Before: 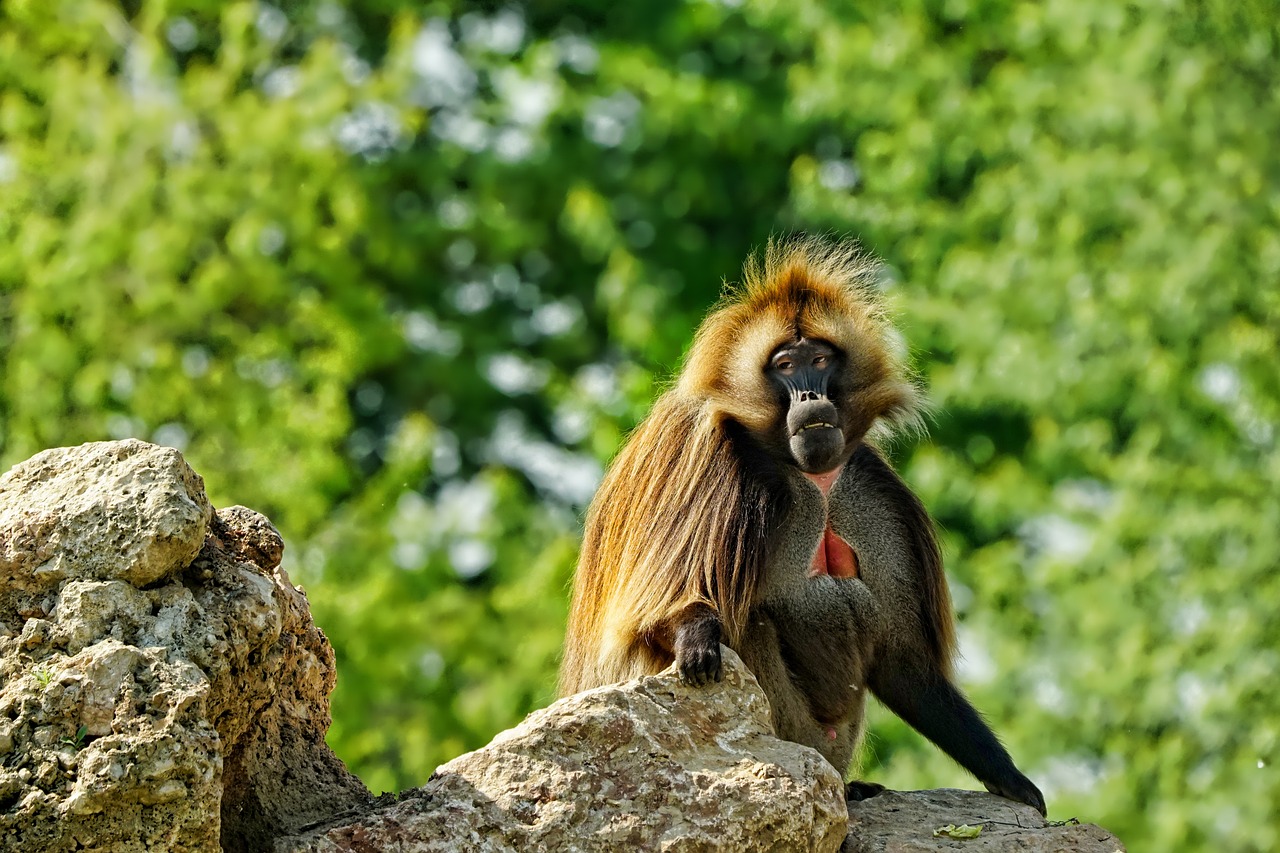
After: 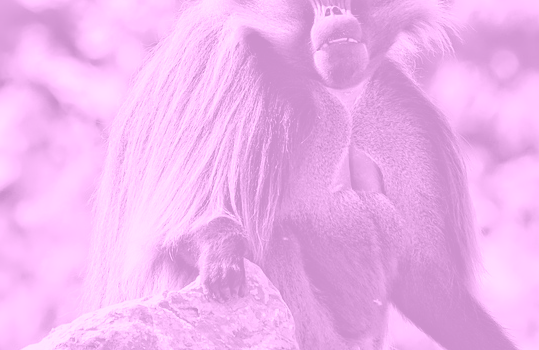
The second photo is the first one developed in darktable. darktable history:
crop: left 37.221%, top 45.169%, right 20.63%, bottom 13.777%
haze removal: compatibility mode true, adaptive false
colorize: hue 331.2°, saturation 69%, source mix 30.28%, lightness 69.02%, version 1
color balance rgb: perceptual saturation grading › global saturation 20%, global vibrance 20%
